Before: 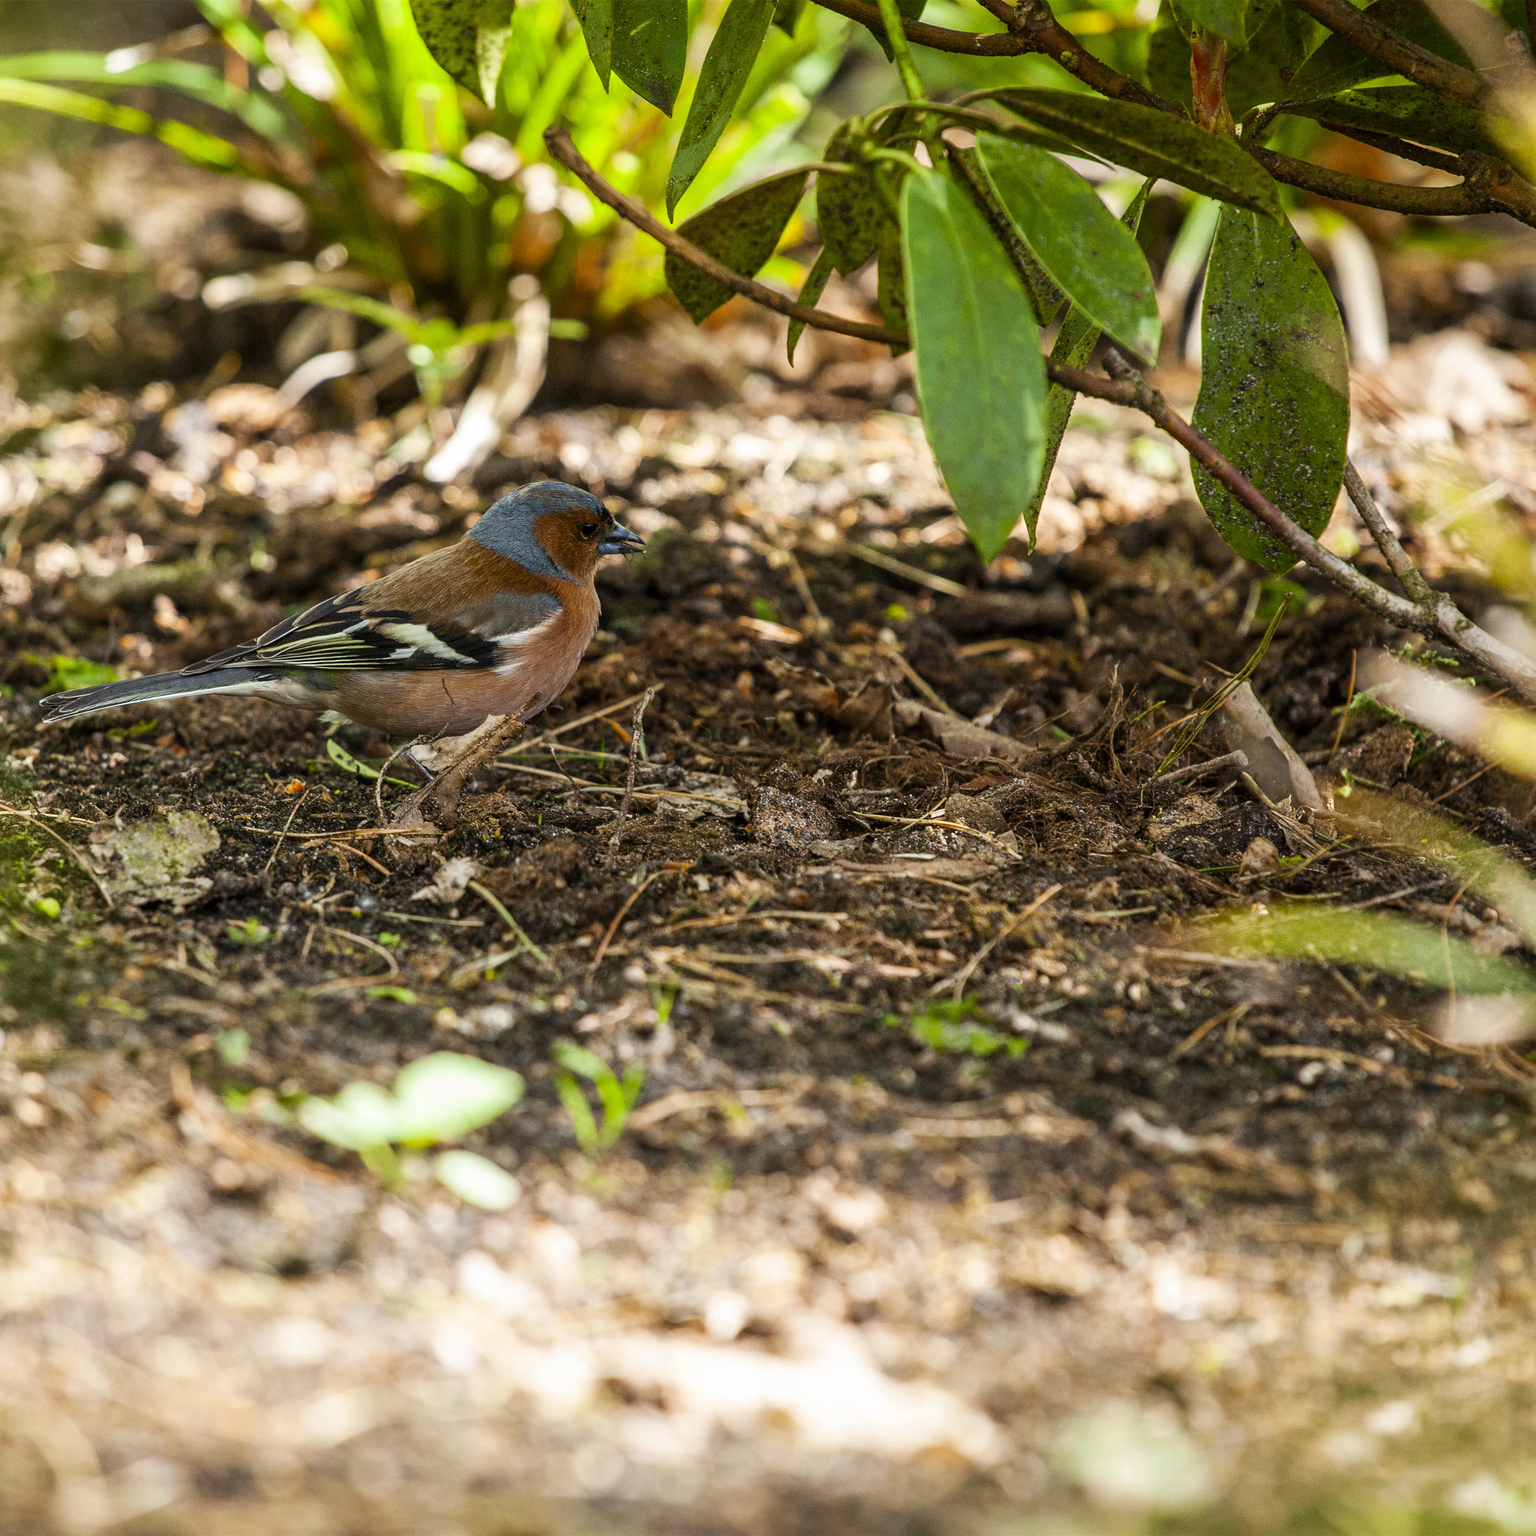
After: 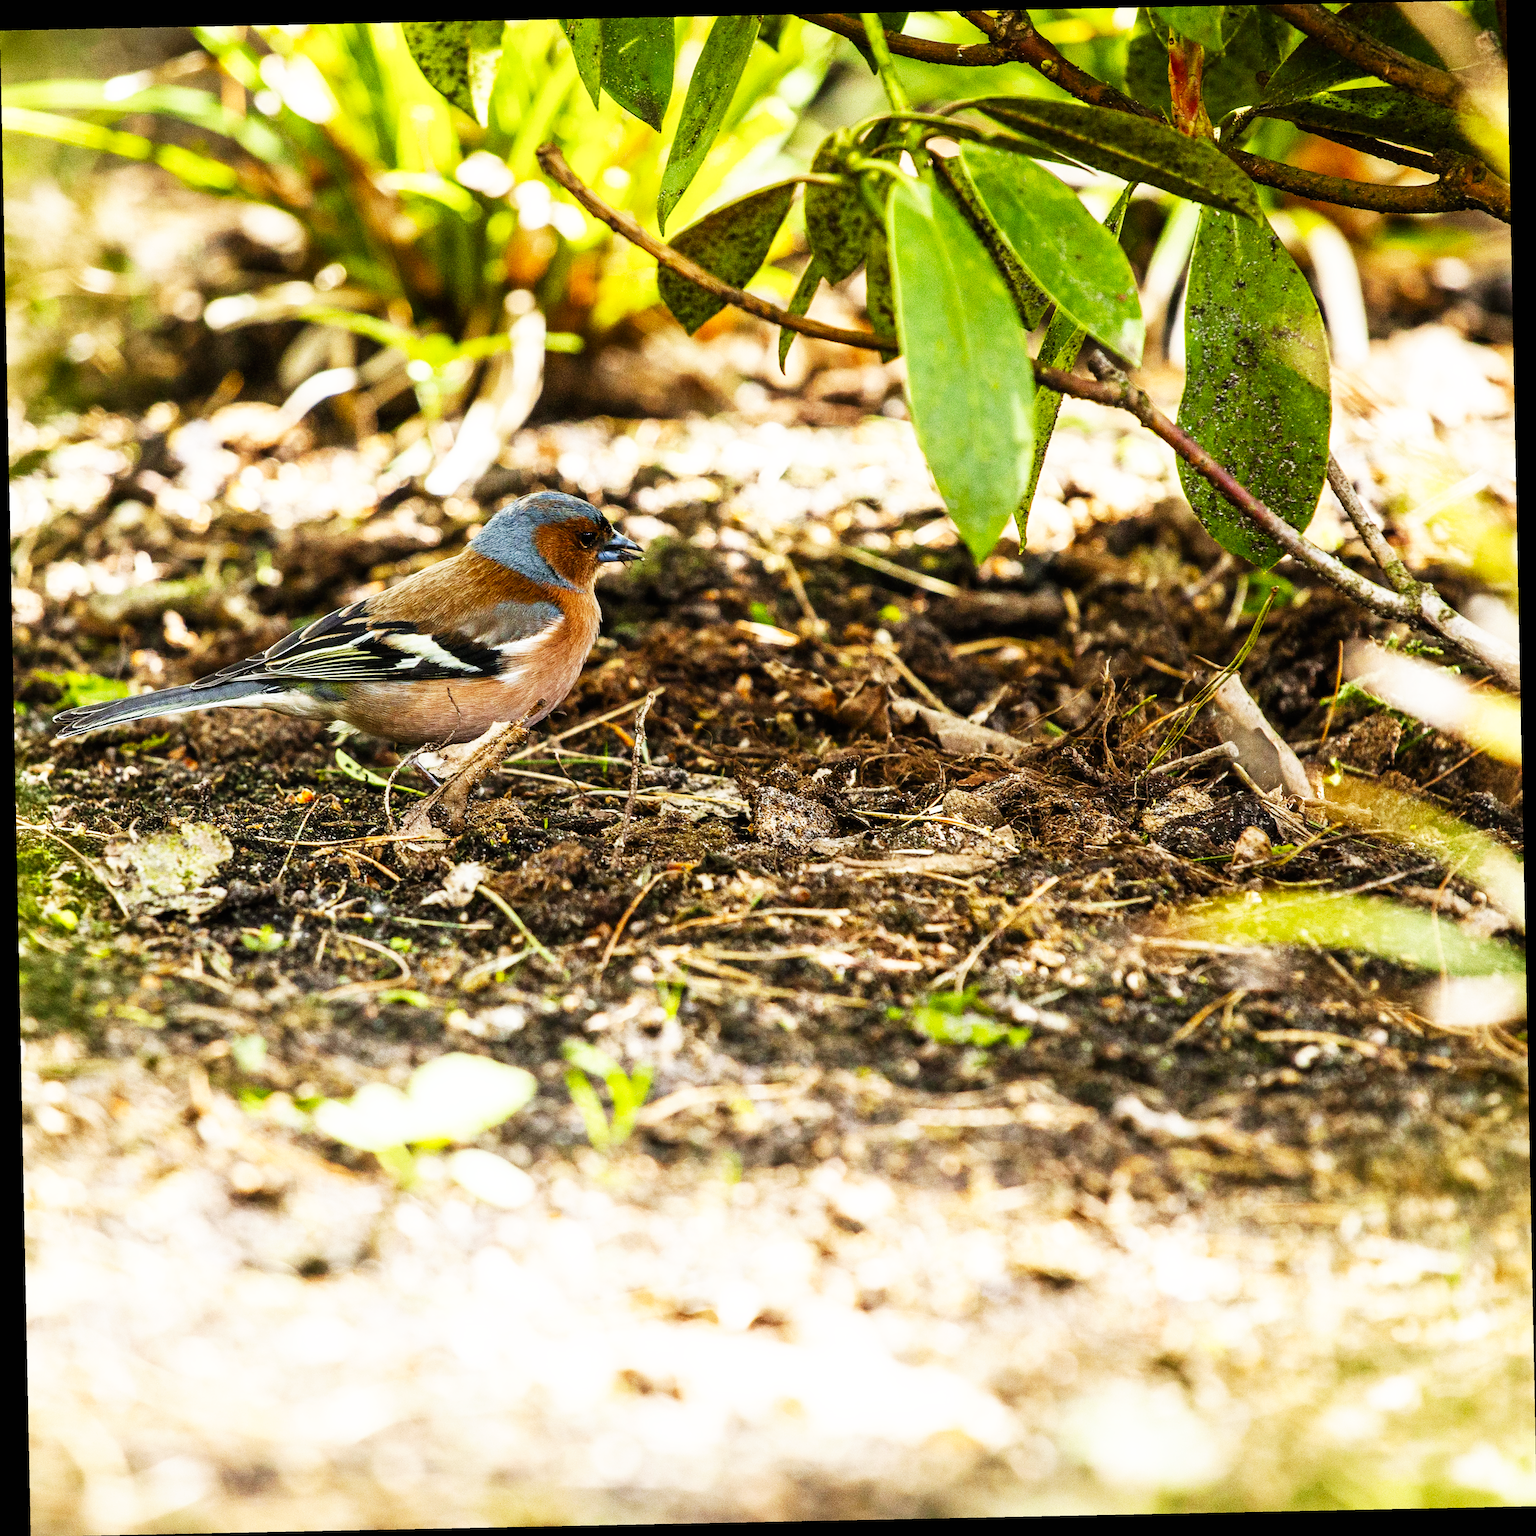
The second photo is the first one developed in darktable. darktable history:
rotate and perspective: rotation -1.17°, automatic cropping off
base curve: curves: ch0 [(0, 0) (0.007, 0.004) (0.027, 0.03) (0.046, 0.07) (0.207, 0.54) (0.442, 0.872) (0.673, 0.972) (1, 1)], preserve colors none
